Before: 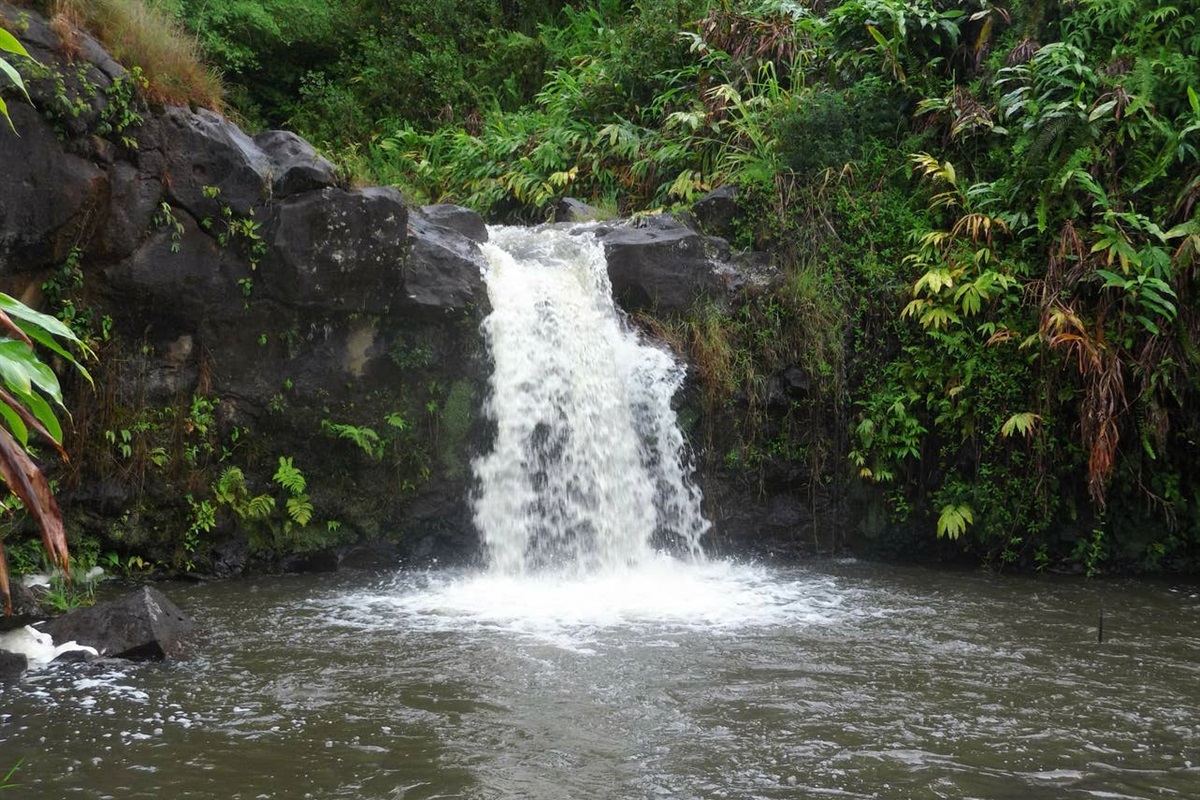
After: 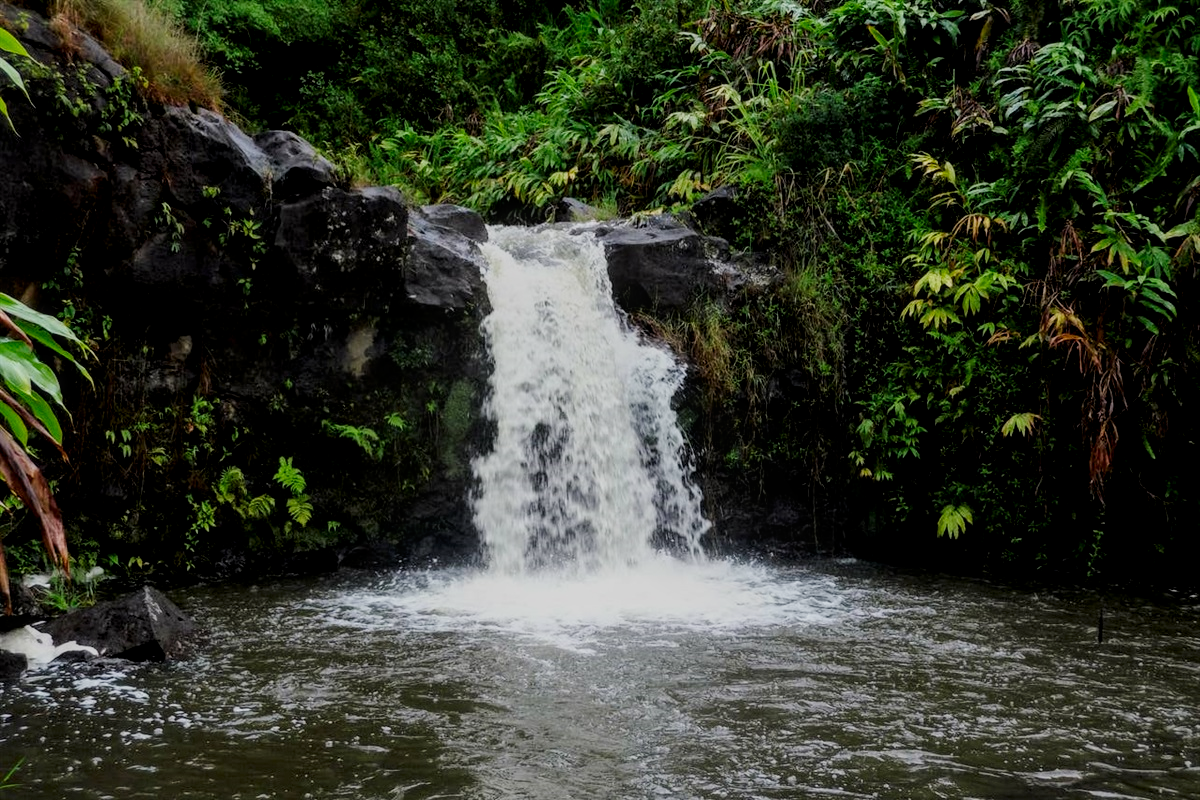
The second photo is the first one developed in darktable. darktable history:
filmic rgb: black relative exposure -4.27 EV, white relative exposure 4.56 EV, hardness 2.4, contrast 1.05
contrast brightness saturation: contrast 0.125, brightness -0.115, saturation 0.198
local contrast: on, module defaults
